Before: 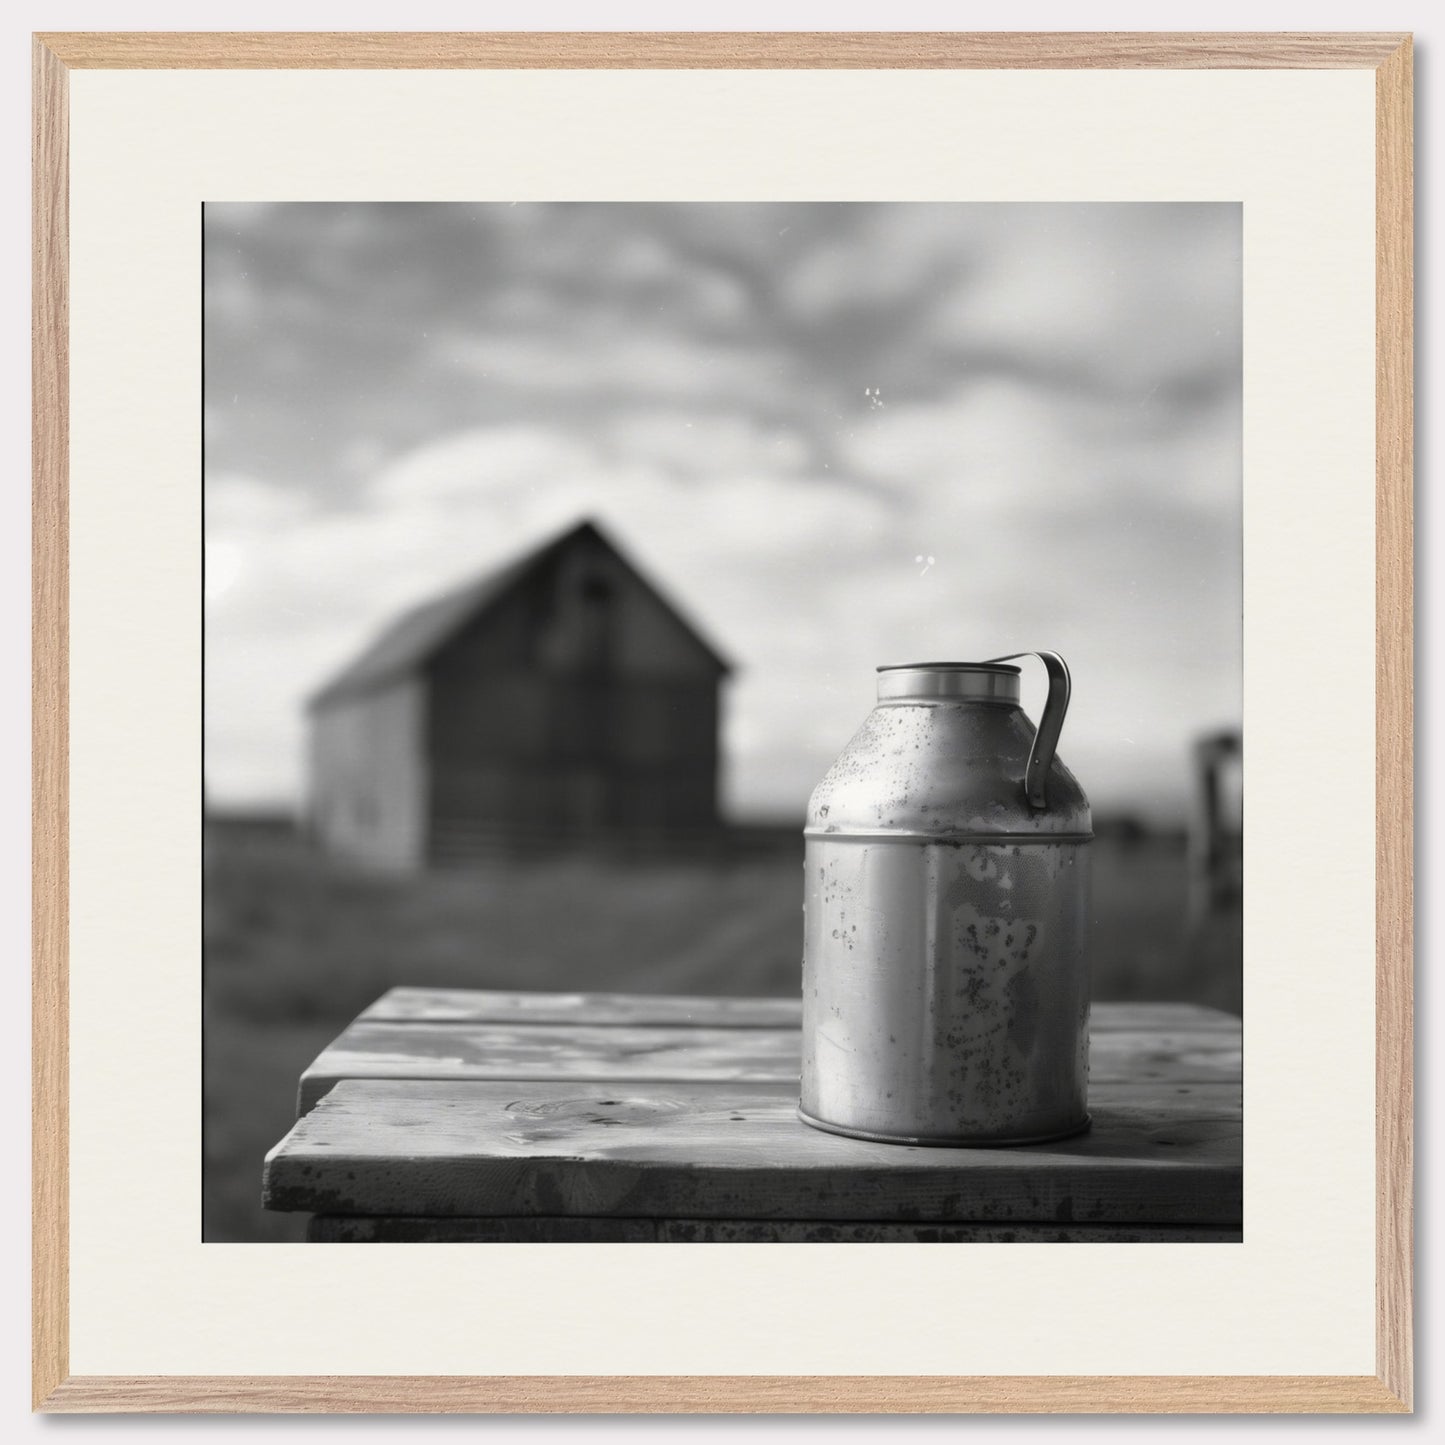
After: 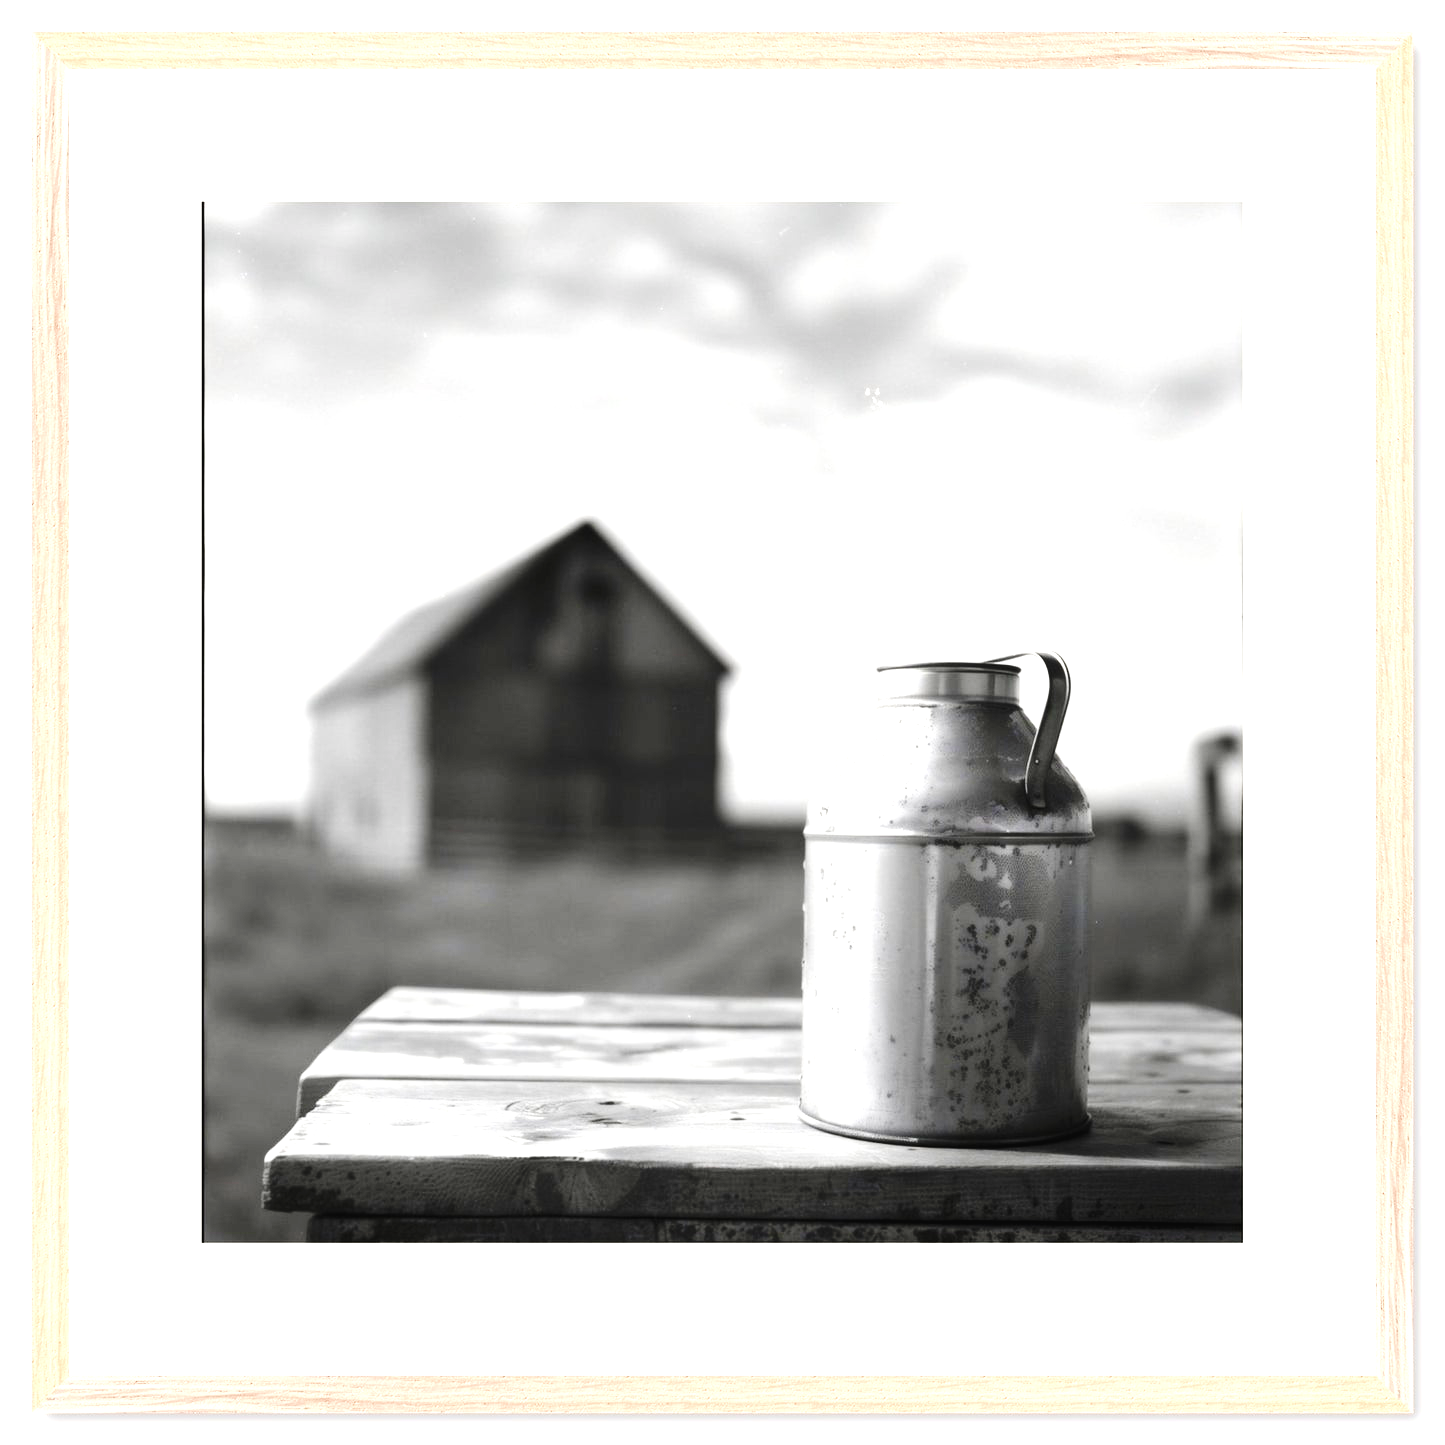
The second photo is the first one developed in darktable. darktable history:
exposure: black level correction 0, exposure 1.173 EV, compensate exposure bias true, compensate highlight preservation false
tone curve: curves: ch0 [(0, 0) (0.003, 0.02) (0.011, 0.021) (0.025, 0.022) (0.044, 0.023) (0.069, 0.026) (0.1, 0.04) (0.136, 0.06) (0.177, 0.092) (0.224, 0.127) (0.277, 0.176) (0.335, 0.258) (0.399, 0.349) (0.468, 0.444) (0.543, 0.546) (0.623, 0.649) (0.709, 0.754) (0.801, 0.842) (0.898, 0.922) (1, 1)], preserve colors none
white balance: emerald 1
